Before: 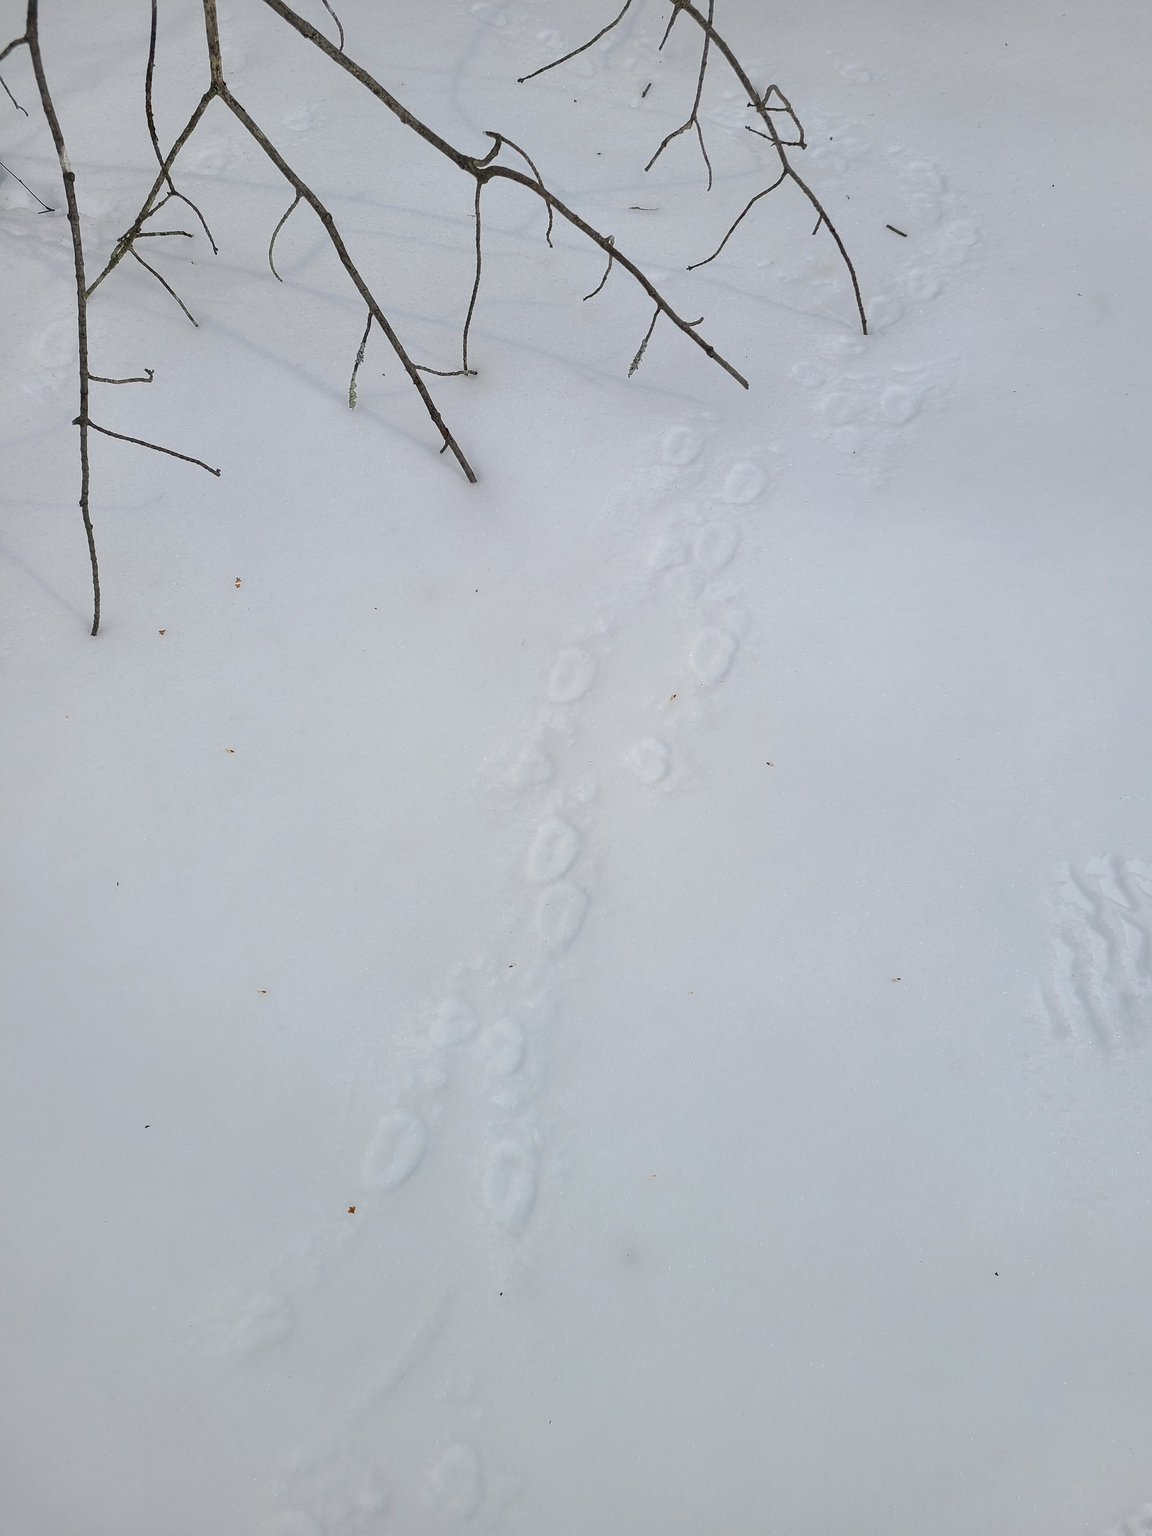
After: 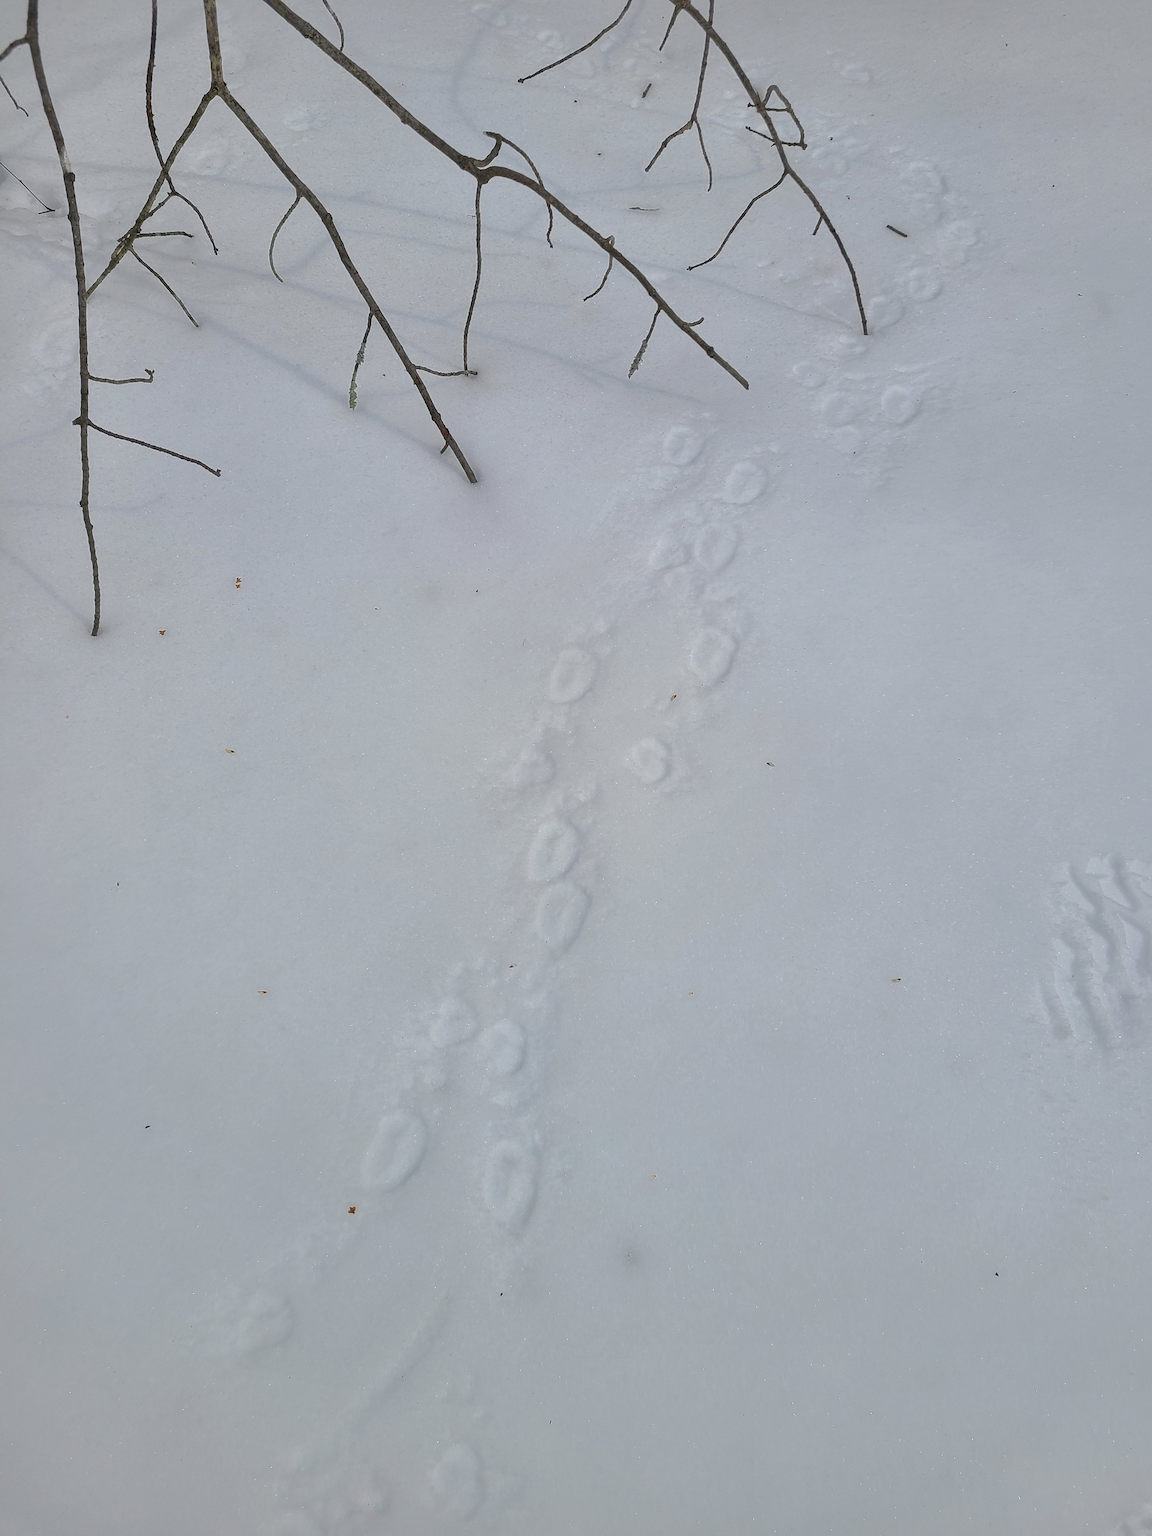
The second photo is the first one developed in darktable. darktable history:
shadows and highlights: on, module defaults
contrast brightness saturation: contrast 0.01, saturation -0.05
tone equalizer: on, module defaults
